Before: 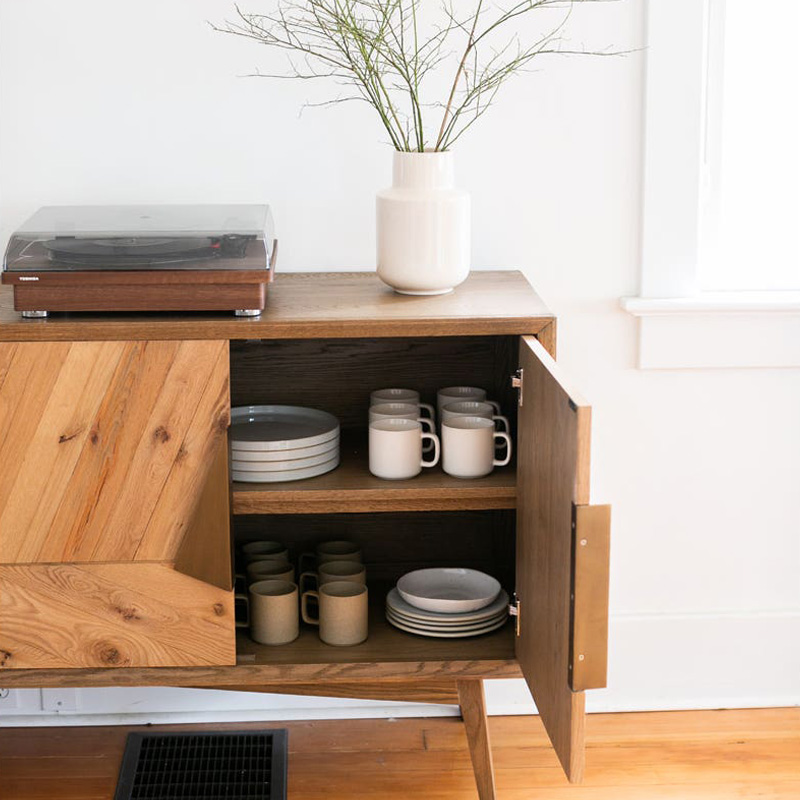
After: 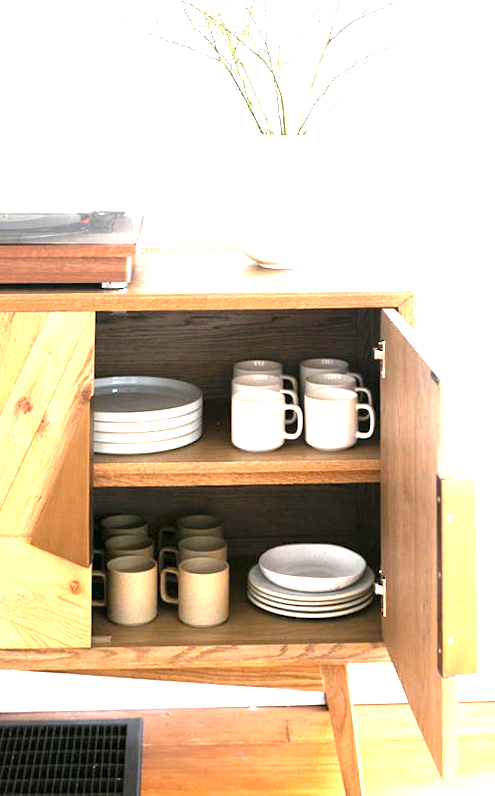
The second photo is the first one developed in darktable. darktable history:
exposure: exposure 2.003 EV, compensate highlight preservation false
crop and rotate: left 14.436%, right 18.898%
rotate and perspective: rotation 0.215°, lens shift (vertical) -0.139, crop left 0.069, crop right 0.939, crop top 0.002, crop bottom 0.996
